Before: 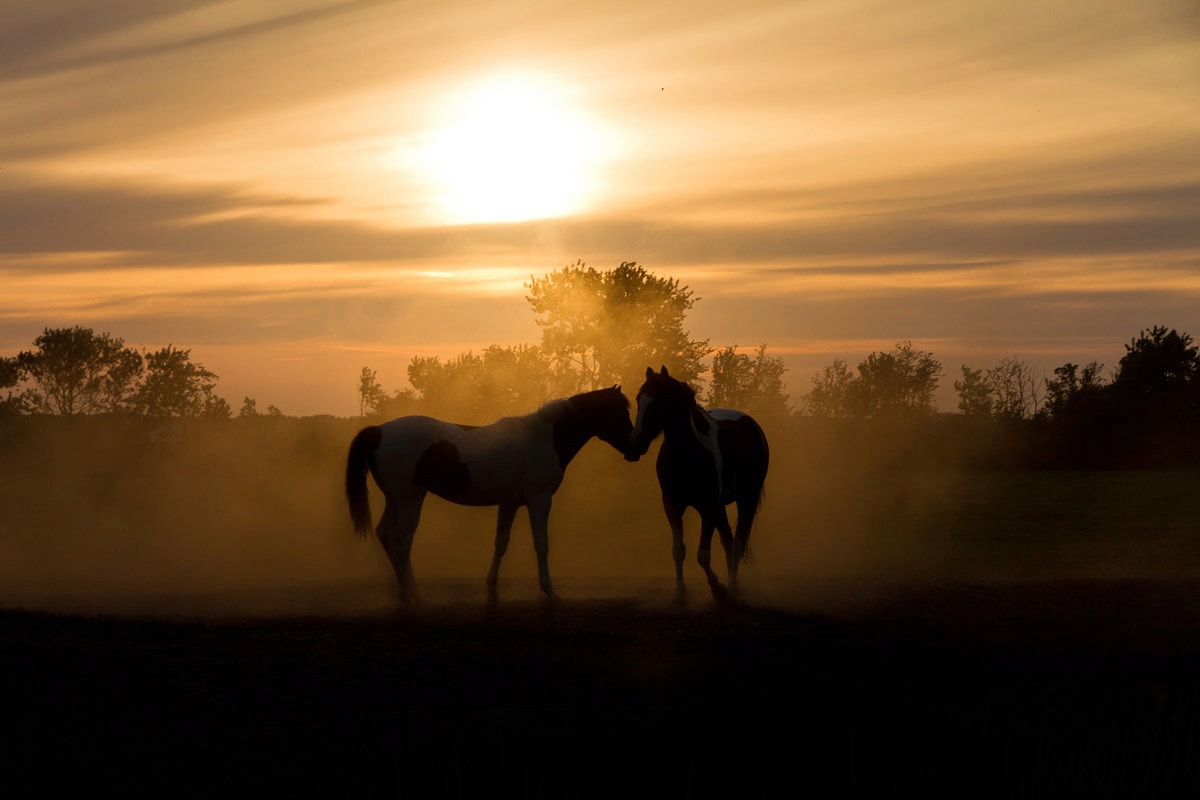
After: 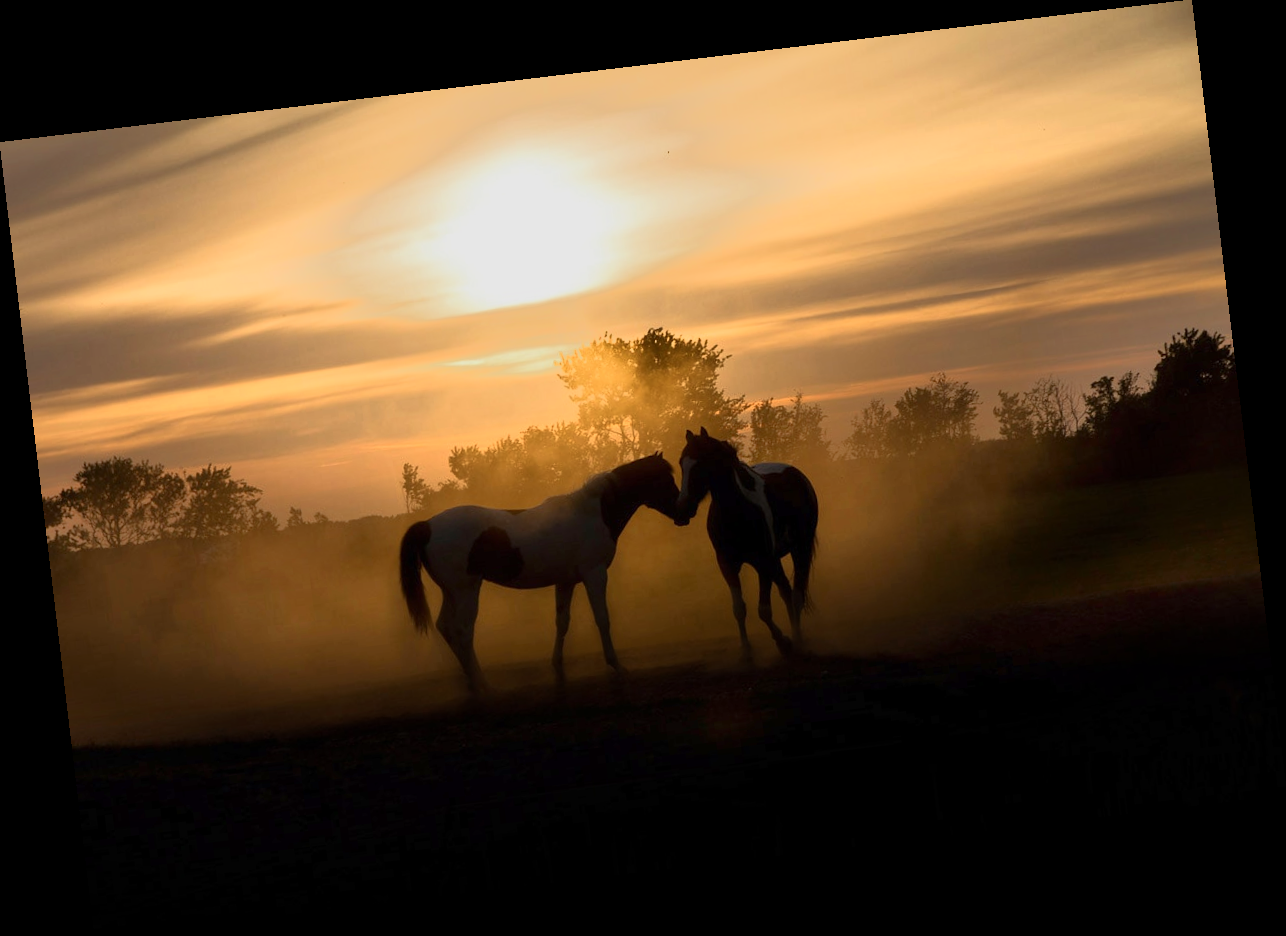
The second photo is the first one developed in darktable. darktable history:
rotate and perspective: rotation -6.83°, automatic cropping off
tone equalizer: -7 EV -0.63 EV, -6 EV 1 EV, -5 EV -0.45 EV, -4 EV 0.43 EV, -3 EV 0.41 EV, -2 EV 0.15 EV, -1 EV -0.15 EV, +0 EV -0.39 EV, smoothing diameter 25%, edges refinement/feathering 10, preserve details guided filter
contrast brightness saturation: contrast 0.15, brightness 0.05
